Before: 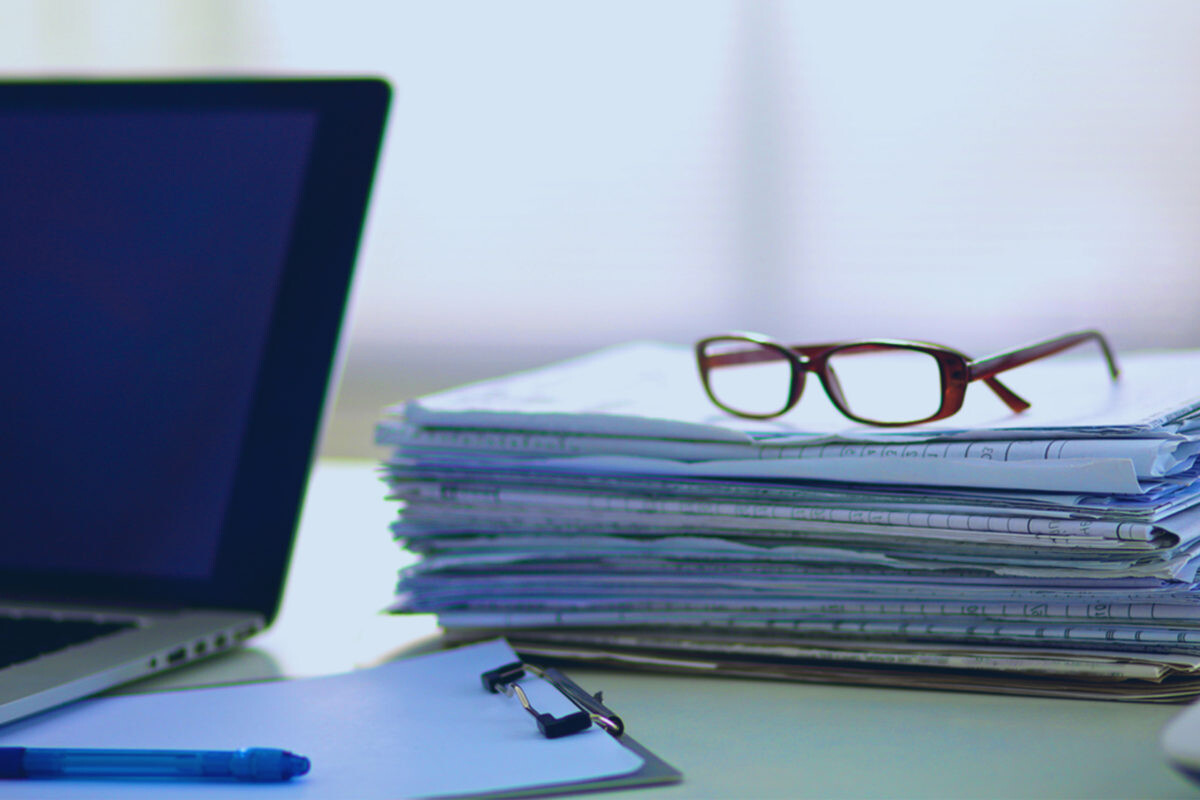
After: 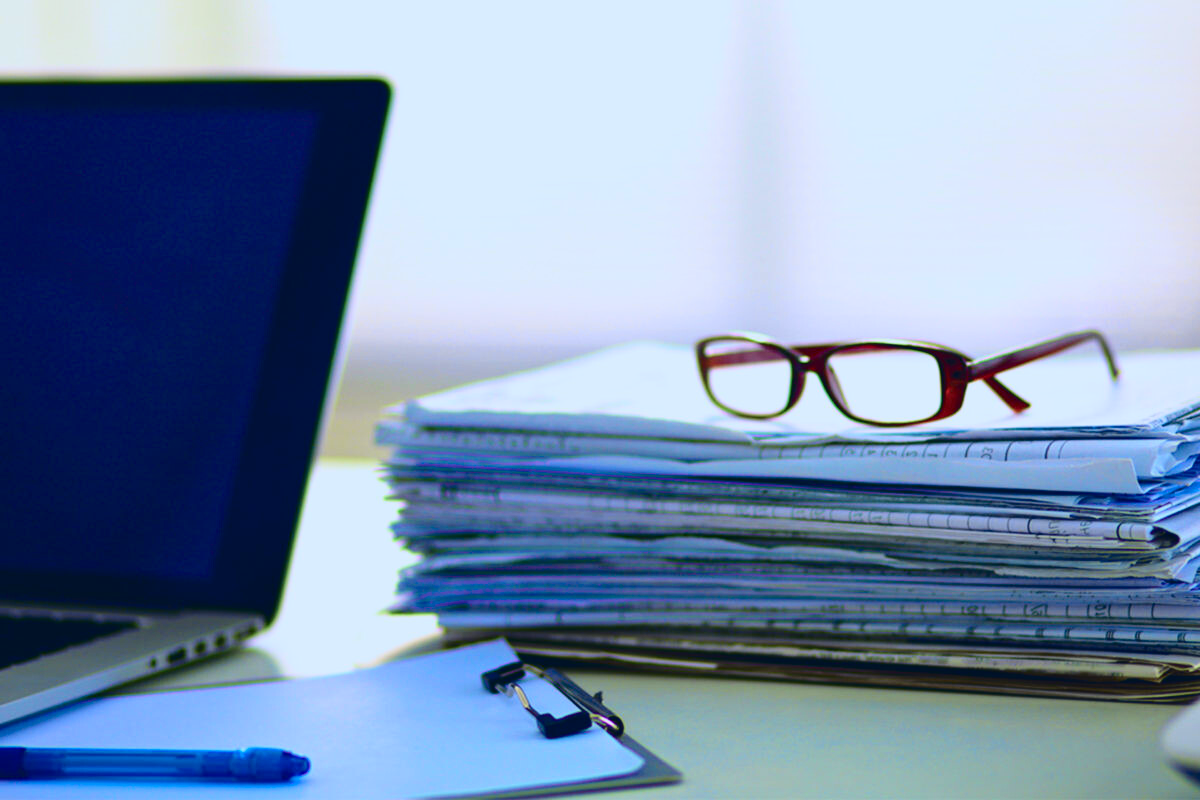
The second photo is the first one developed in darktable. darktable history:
contrast brightness saturation: contrast 0.13, brightness -0.05, saturation 0.16
tone curve: curves: ch0 [(0, 0.021) (0.049, 0.044) (0.152, 0.14) (0.328, 0.377) (0.473, 0.543) (0.641, 0.705) (0.85, 0.894) (1, 0.969)]; ch1 [(0, 0) (0.302, 0.331) (0.427, 0.433) (0.472, 0.47) (0.502, 0.503) (0.527, 0.524) (0.564, 0.591) (0.602, 0.632) (0.677, 0.701) (0.859, 0.885) (1, 1)]; ch2 [(0, 0) (0.33, 0.301) (0.447, 0.44) (0.487, 0.496) (0.502, 0.516) (0.535, 0.563) (0.565, 0.6) (0.618, 0.629) (1, 1)], color space Lab, independent channels, preserve colors none
